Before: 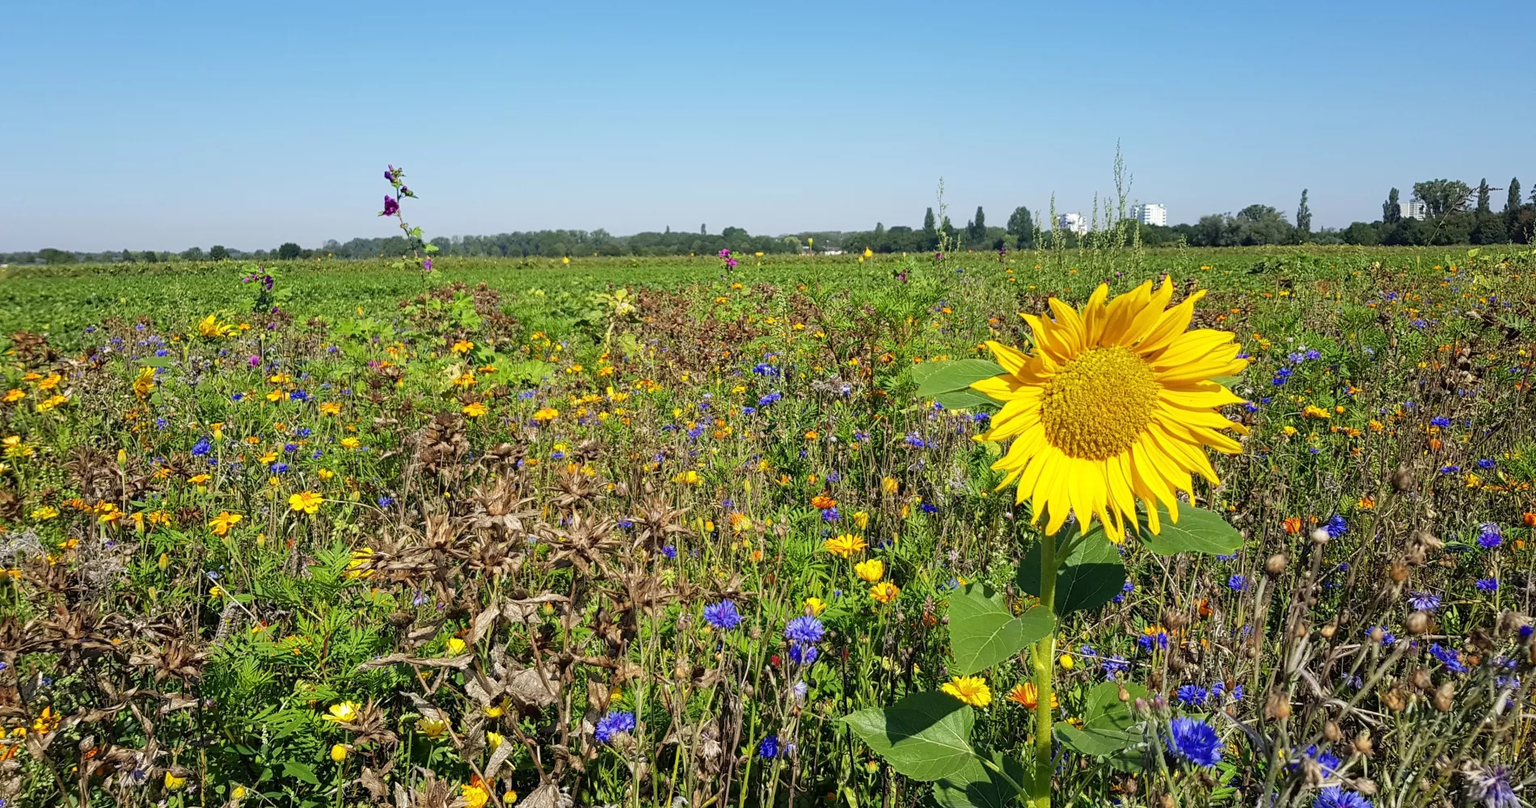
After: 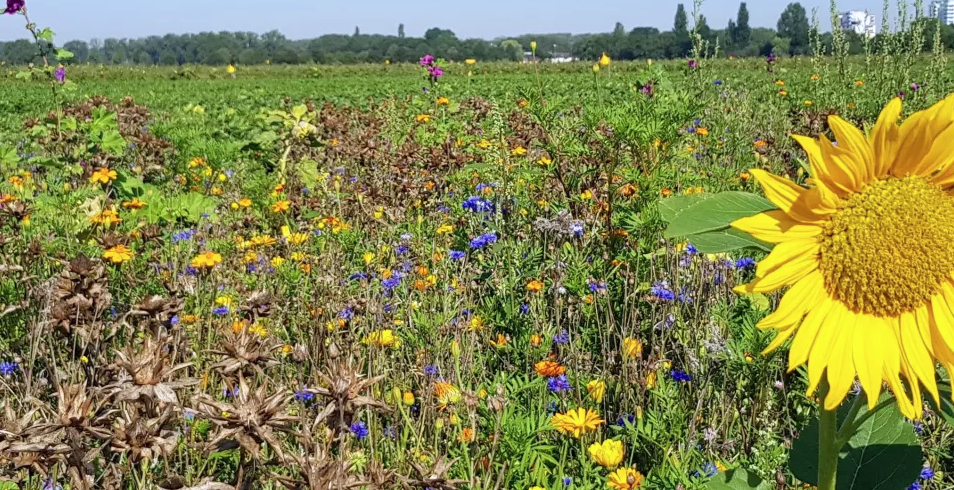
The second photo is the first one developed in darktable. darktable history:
crop: left 24.726%, top 25.362%, right 25.015%, bottom 25.561%
color calibration: illuminant as shot in camera, x 0.358, y 0.373, temperature 4628.91 K
exposure: compensate highlight preservation false
